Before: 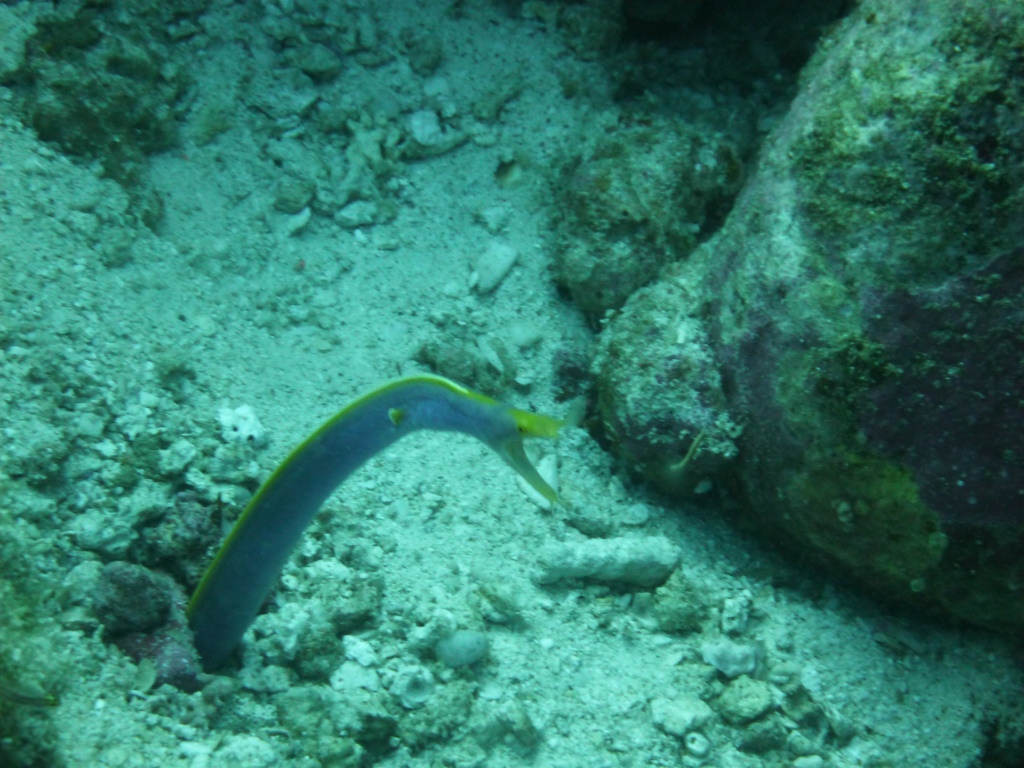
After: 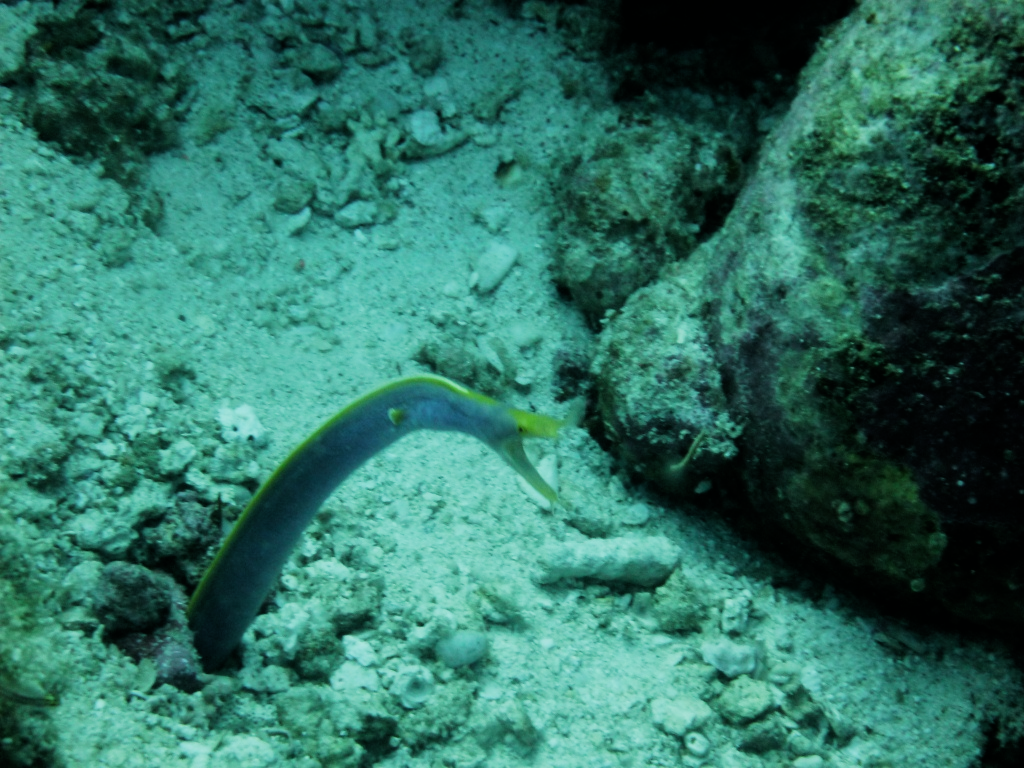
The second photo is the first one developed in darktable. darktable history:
filmic rgb: black relative exposure -5.02 EV, white relative exposure 3.99 EV, hardness 2.91, contrast 1.298, highlights saturation mix -28.64%
